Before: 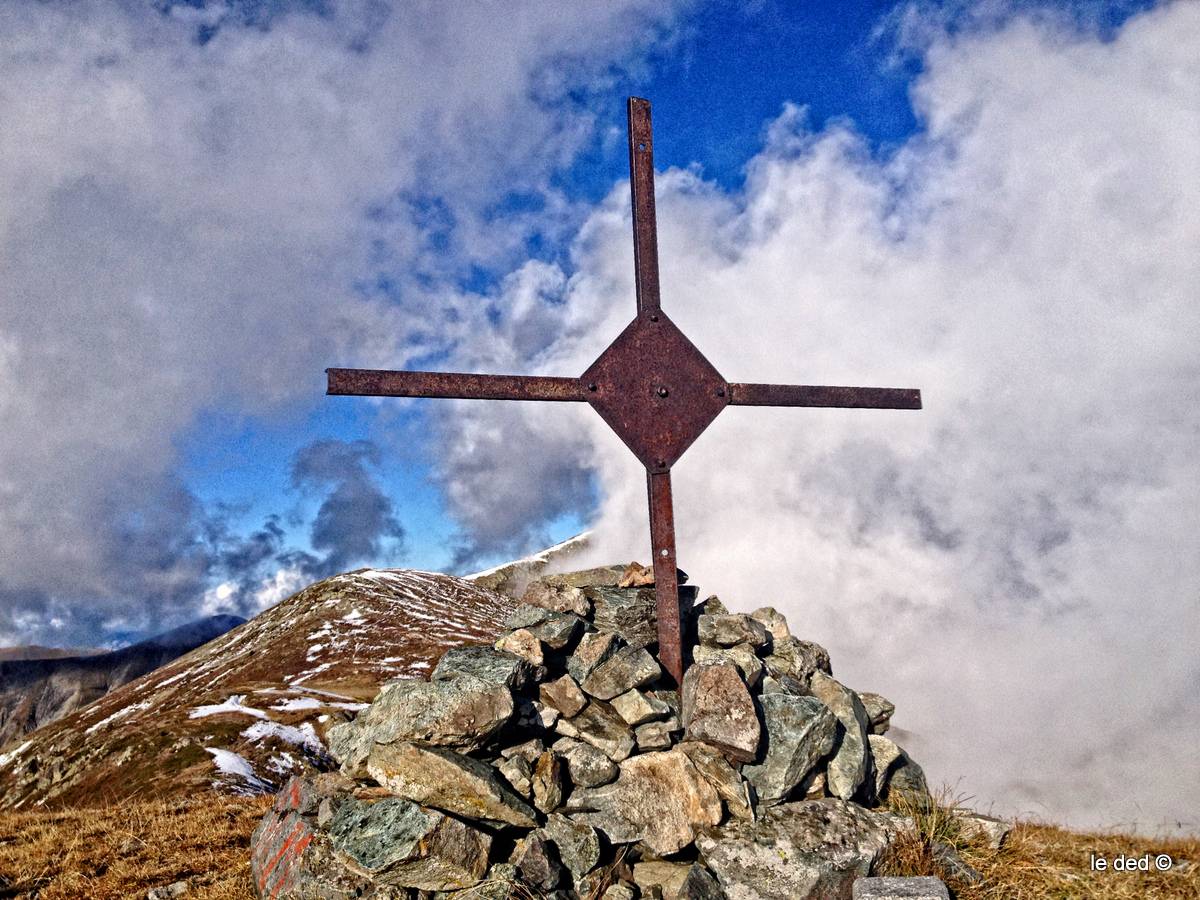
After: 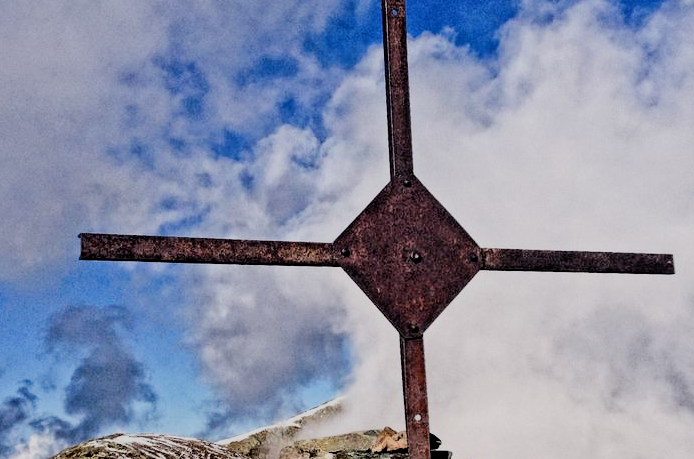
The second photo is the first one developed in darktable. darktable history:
filmic rgb: black relative exposure -4.11 EV, white relative exposure 5.15 EV, threshold 5.97 EV, hardness 2.12, contrast 1.174, enable highlight reconstruction true
crop: left 20.591%, top 15.08%, right 21.532%, bottom 33.88%
